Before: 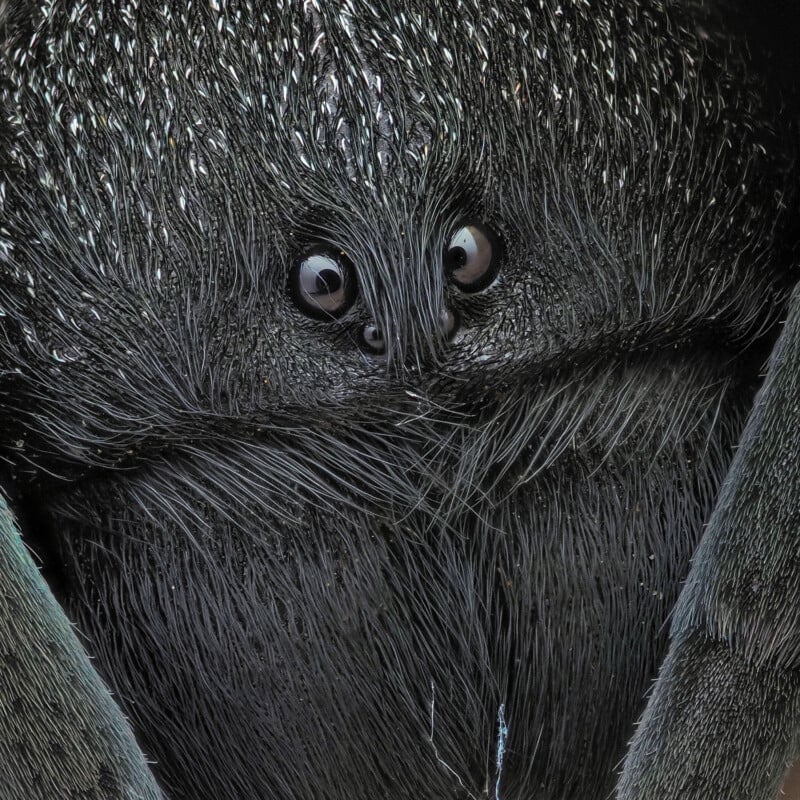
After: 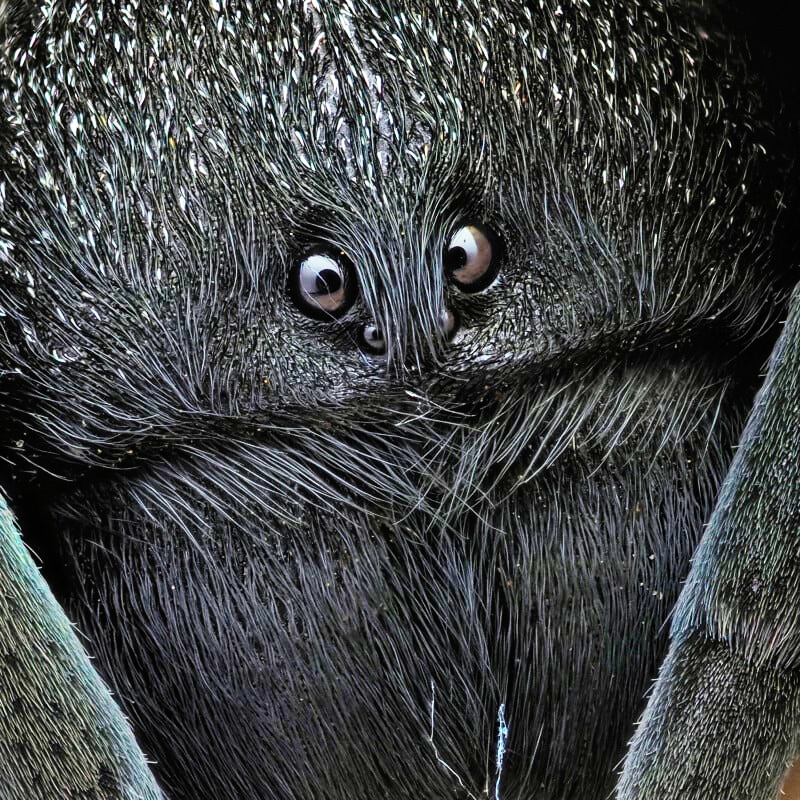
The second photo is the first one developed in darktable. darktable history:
color balance rgb: perceptual saturation grading › global saturation 29.522%
base curve: curves: ch0 [(0, 0) (0.007, 0.004) (0.027, 0.03) (0.046, 0.07) (0.207, 0.54) (0.442, 0.872) (0.673, 0.972) (1, 1)], preserve colors none
